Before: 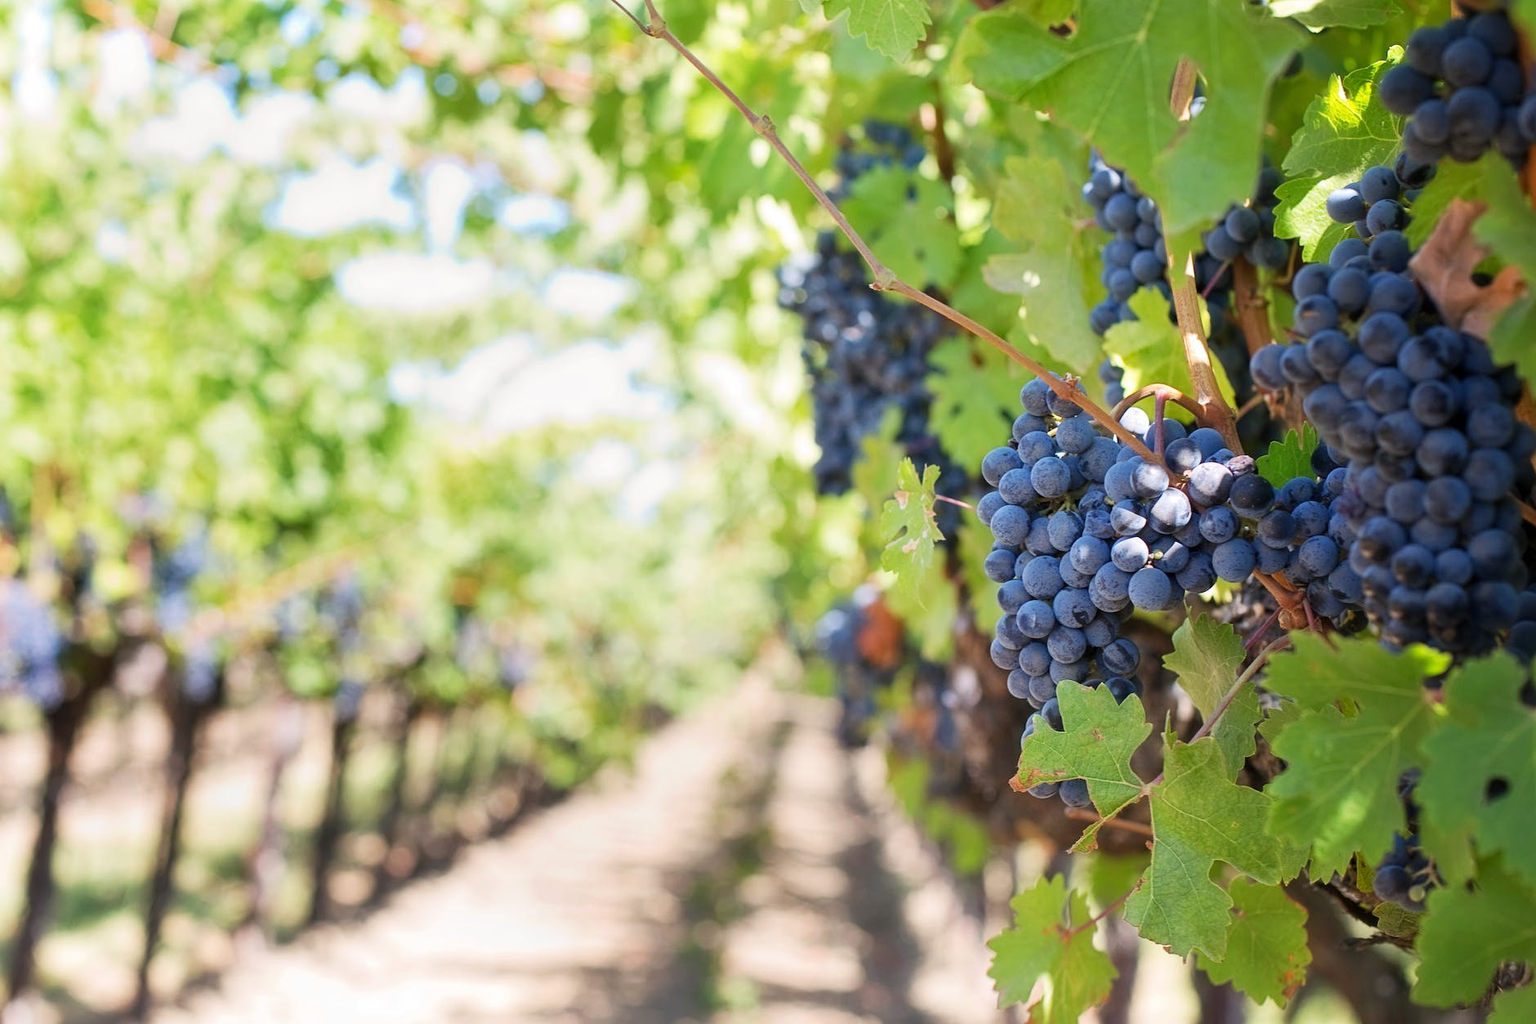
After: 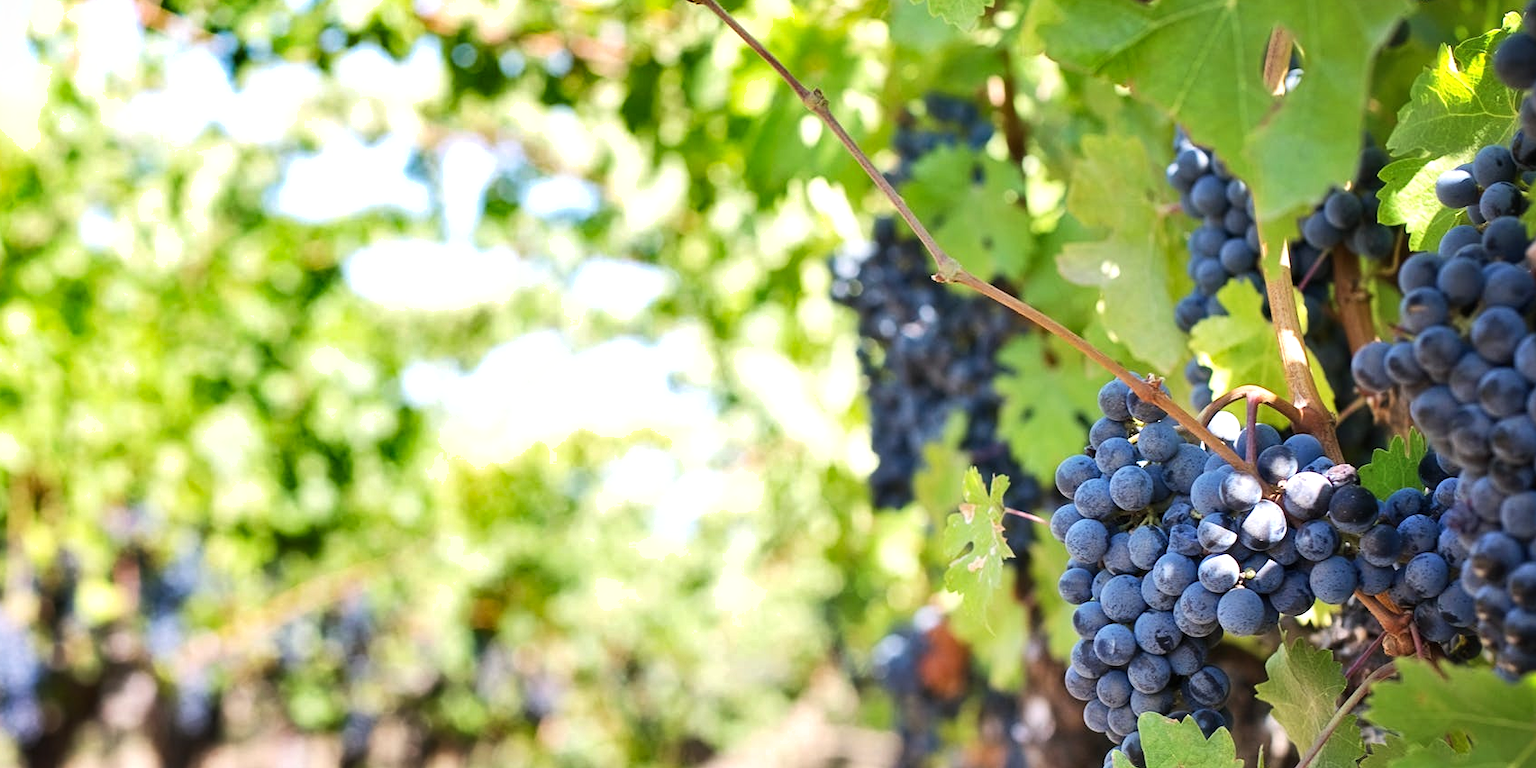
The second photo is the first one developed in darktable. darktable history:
tone equalizer: -8 EV -0.394 EV, -7 EV -0.368 EV, -6 EV -0.367 EV, -5 EV -0.222 EV, -3 EV 0.23 EV, -2 EV 0.326 EV, -1 EV 0.367 EV, +0 EV 0.417 EV, edges refinement/feathering 500, mask exposure compensation -1.57 EV, preserve details no
shadows and highlights: soften with gaussian
crop: left 1.616%, top 3.41%, right 7.673%, bottom 28.501%
